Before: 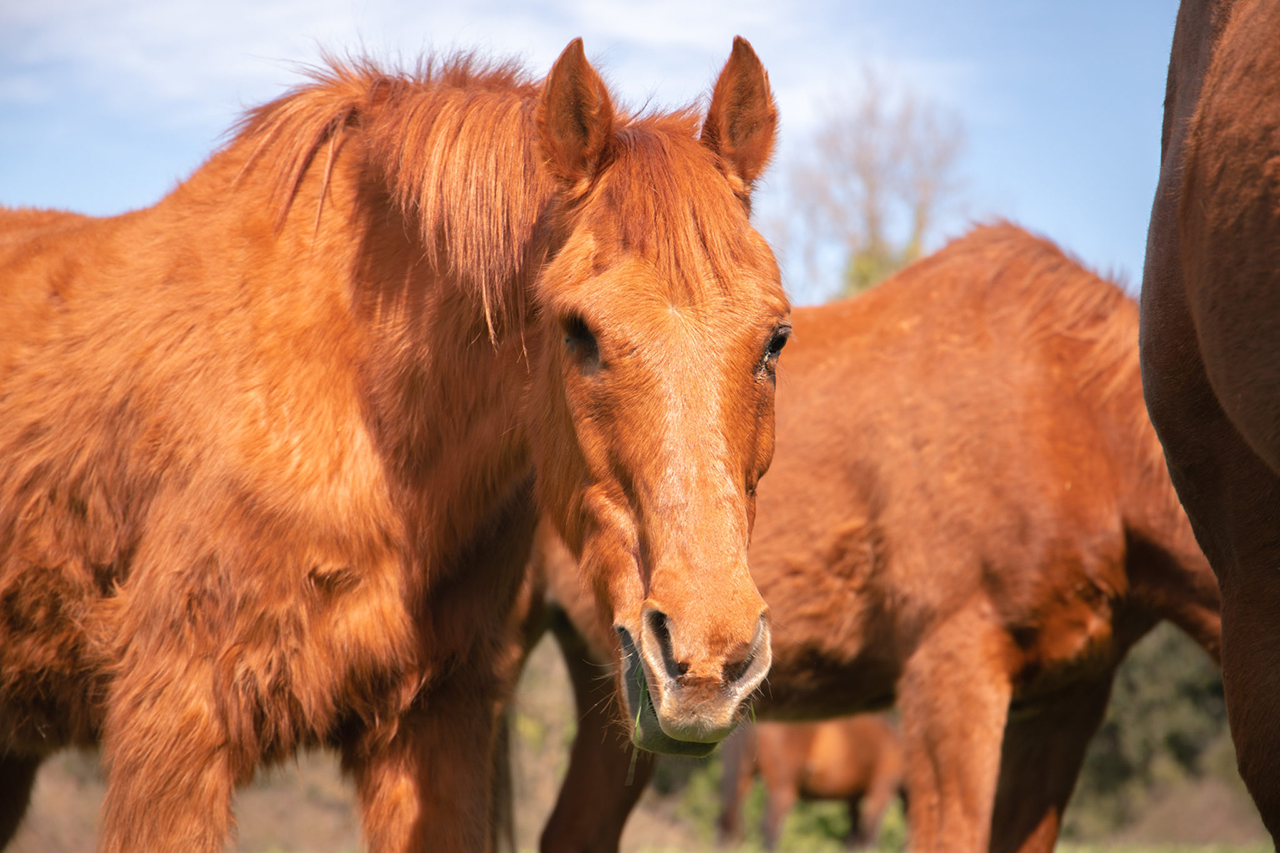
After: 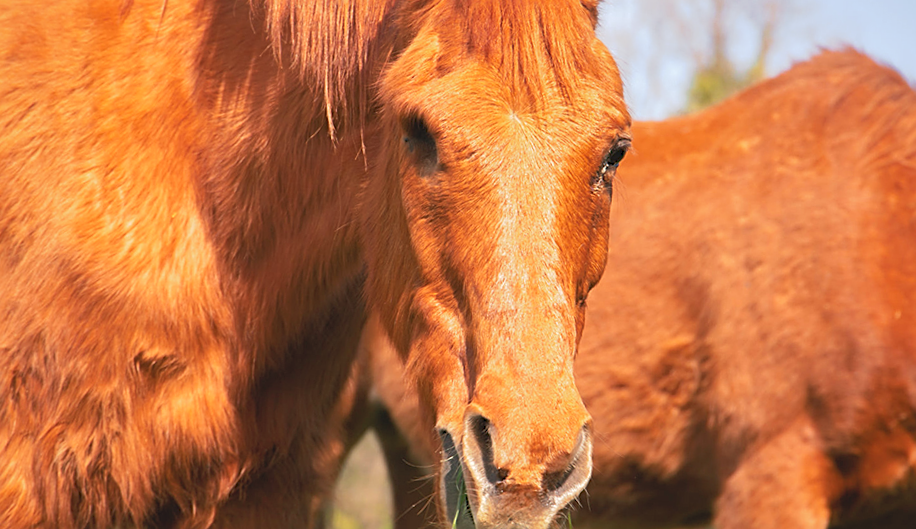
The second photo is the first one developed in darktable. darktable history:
crop and rotate: angle -3.37°, left 9.79%, top 20.73%, right 12.42%, bottom 11.82%
sharpen: on, module defaults
shadows and highlights: on, module defaults
tone curve: curves: ch0 [(0, 0) (0.003, 0.045) (0.011, 0.051) (0.025, 0.057) (0.044, 0.074) (0.069, 0.096) (0.1, 0.125) (0.136, 0.16) (0.177, 0.201) (0.224, 0.242) (0.277, 0.299) (0.335, 0.362) (0.399, 0.432) (0.468, 0.512) (0.543, 0.601) (0.623, 0.691) (0.709, 0.786) (0.801, 0.876) (0.898, 0.927) (1, 1)], preserve colors none
